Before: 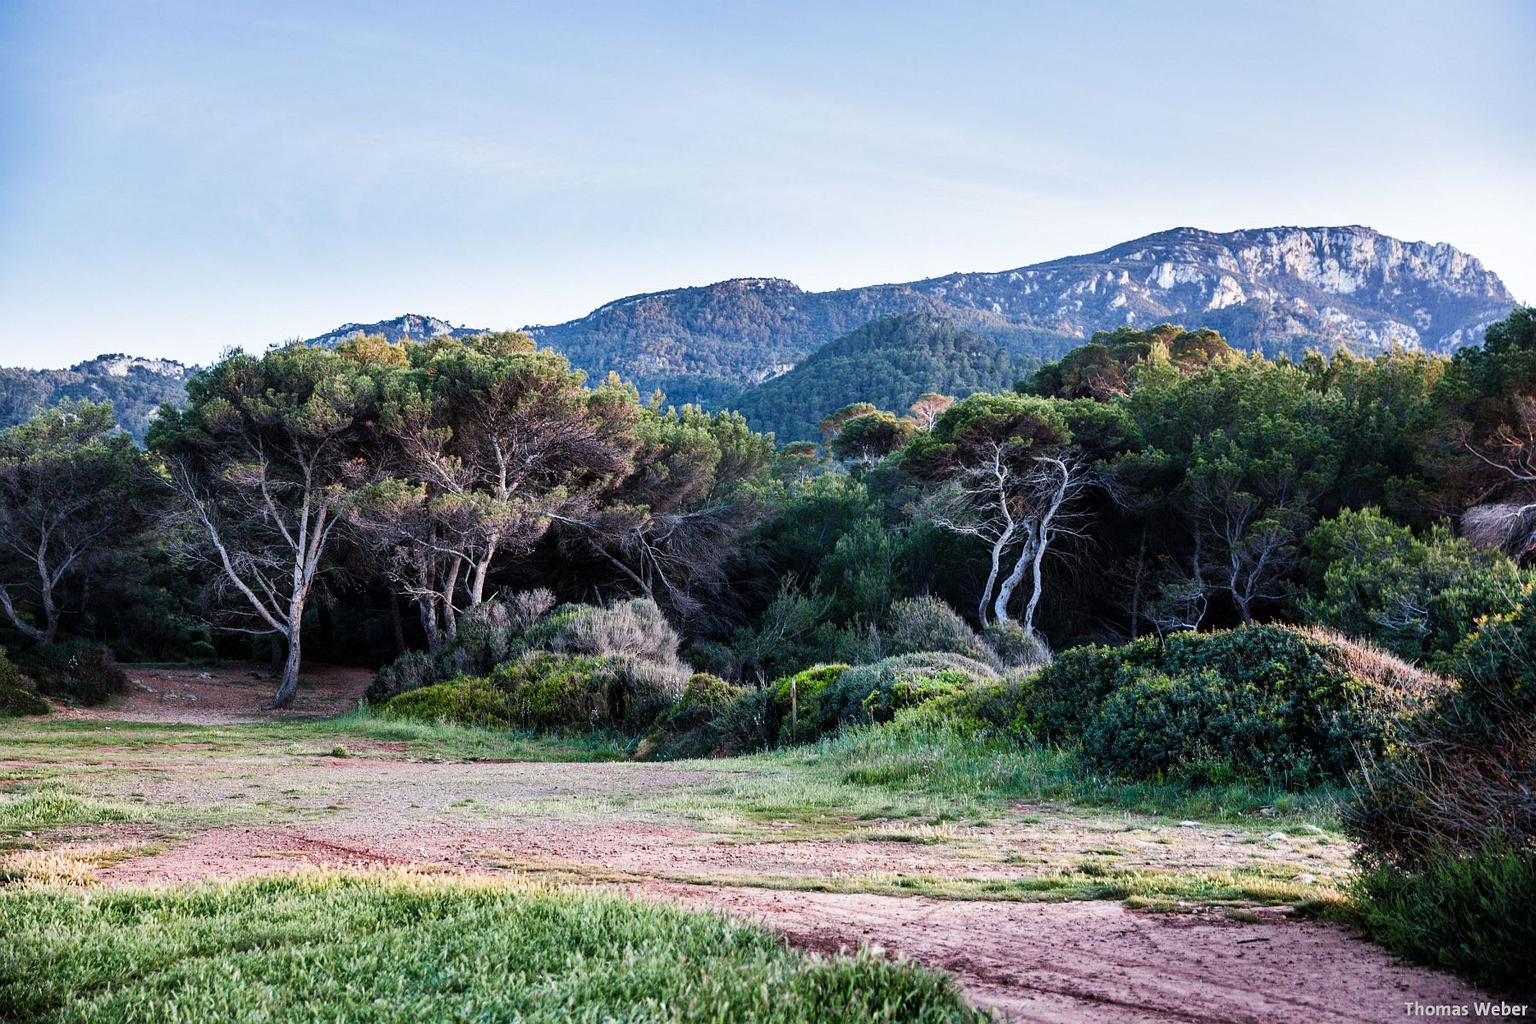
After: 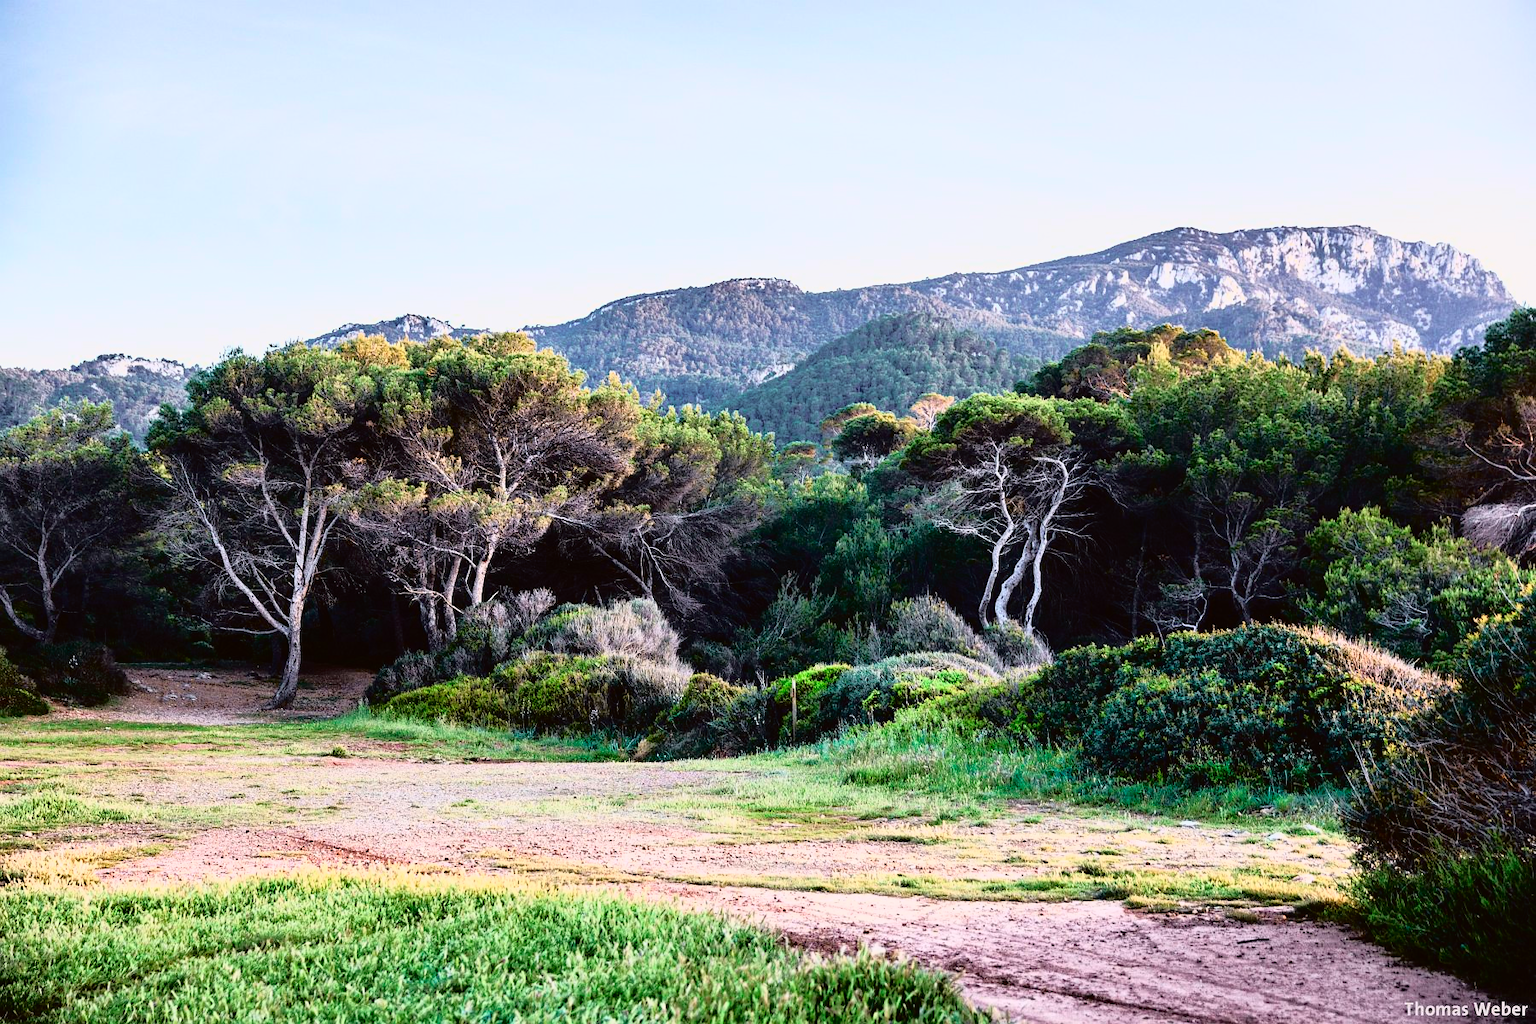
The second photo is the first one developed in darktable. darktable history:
tone curve: curves: ch0 [(0, 0.015) (0.091, 0.055) (0.184, 0.159) (0.304, 0.382) (0.492, 0.579) (0.628, 0.755) (0.832, 0.932) (0.984, 0.963)]; ch1 [(0, 0) (0.34, 0.235) (0.493, 0.5) (0.554, 0.56) (0.764, 0.815) (1, 1)]; ch2 [(0, 0) (0.44, 0.458) (0.476, 0.477) (0.542, 0.586) (0.674, 0.724) (1, 1)], color space Lab, independent channels, preserve colors none
